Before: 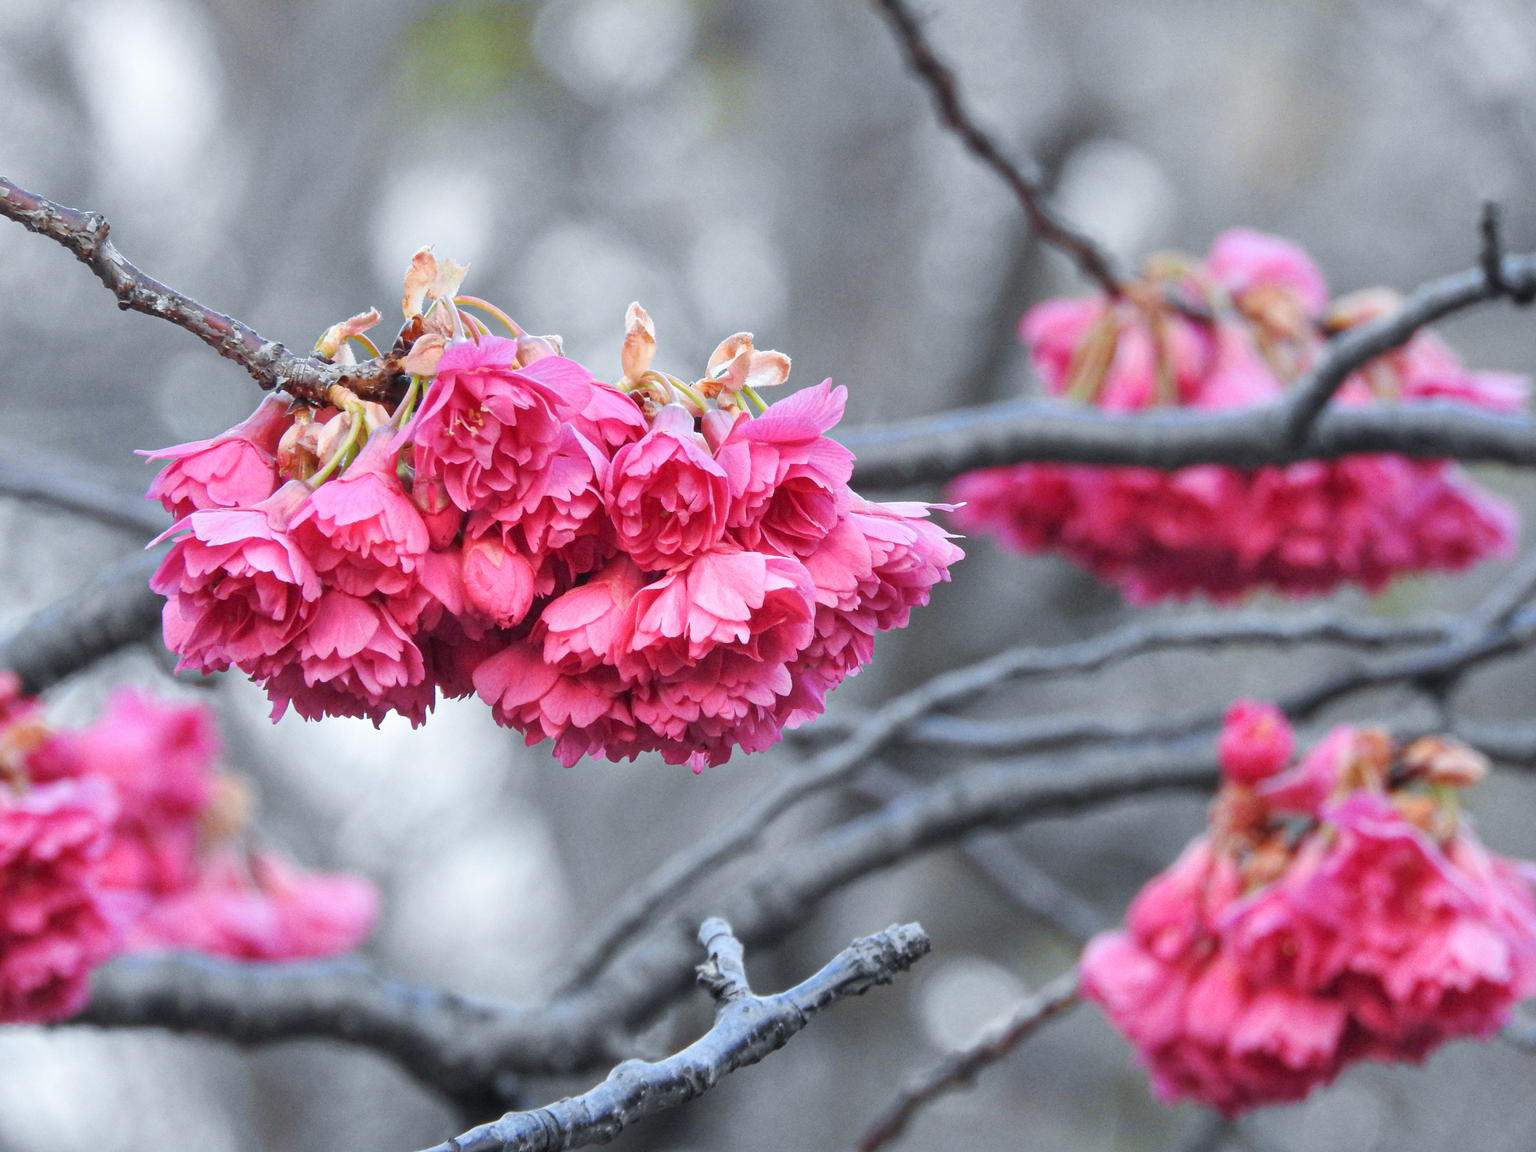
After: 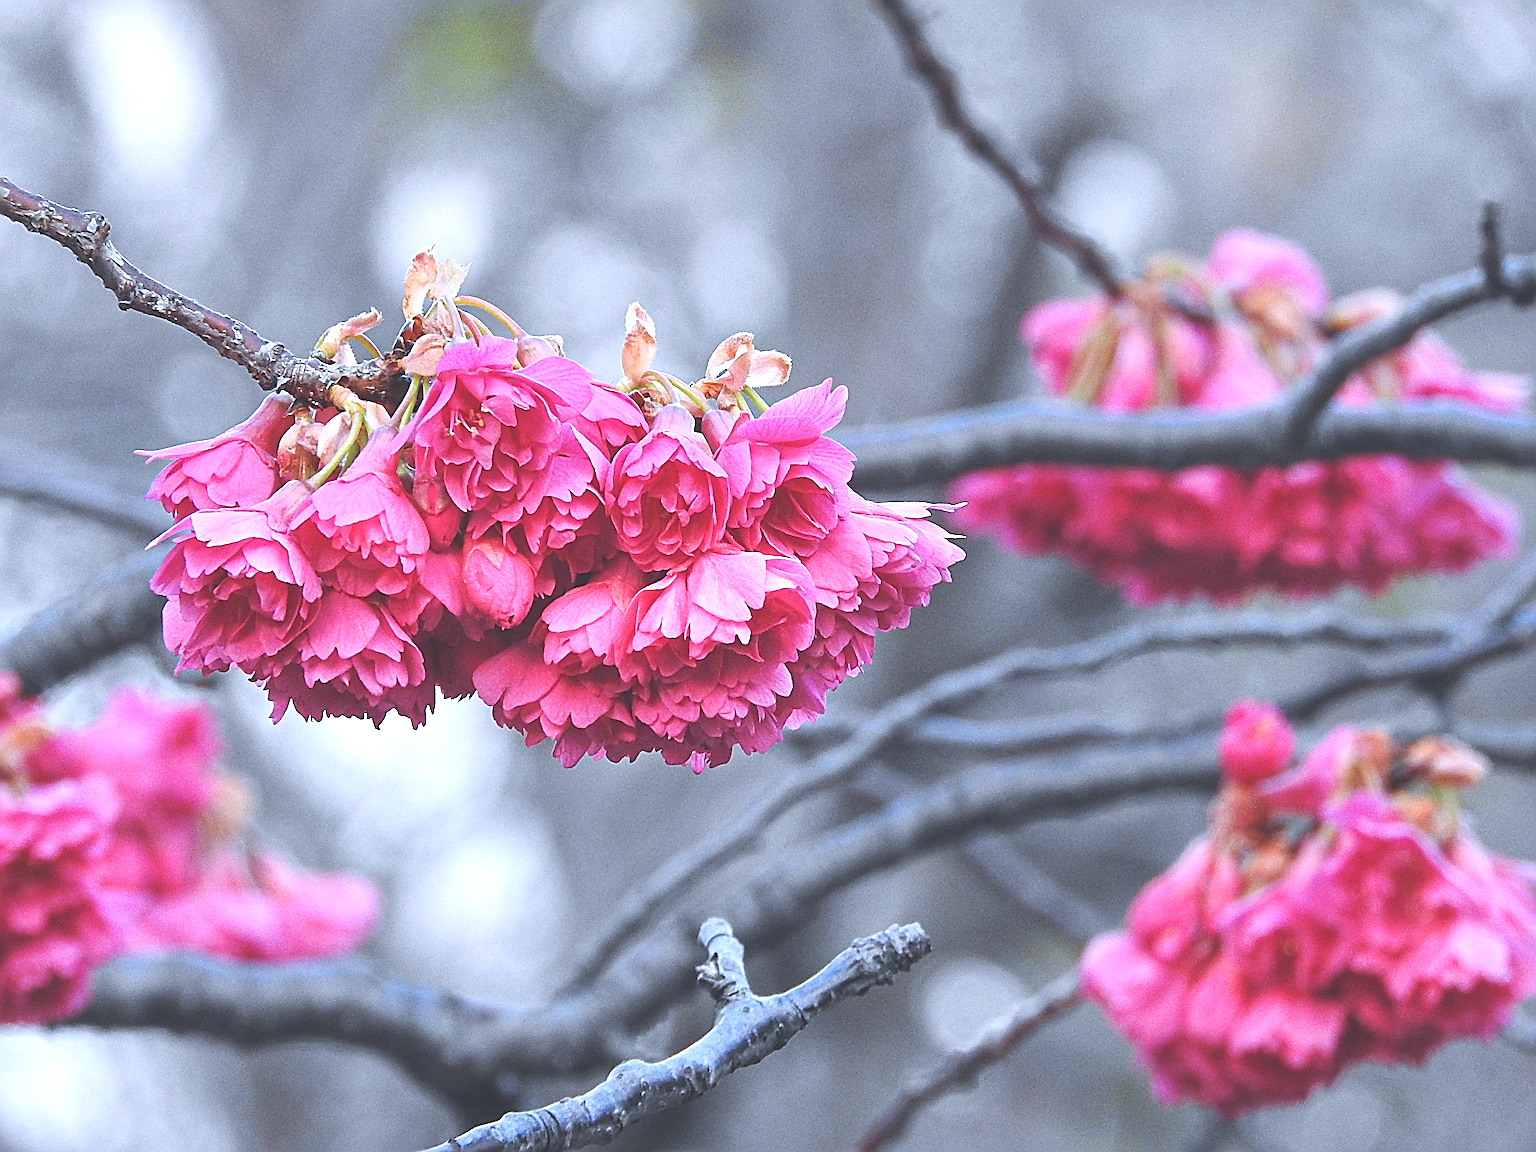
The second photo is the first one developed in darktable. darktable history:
exposure: black level correction -0.041, exposure 0.064 EV, compensate highlight preservation false
sharpen: radius 4.001, amount 2
color balance: contrast 10%
color calibration: illuminant as shot in camera, x 0.358, y 0.373, temperature 4628.91 K
